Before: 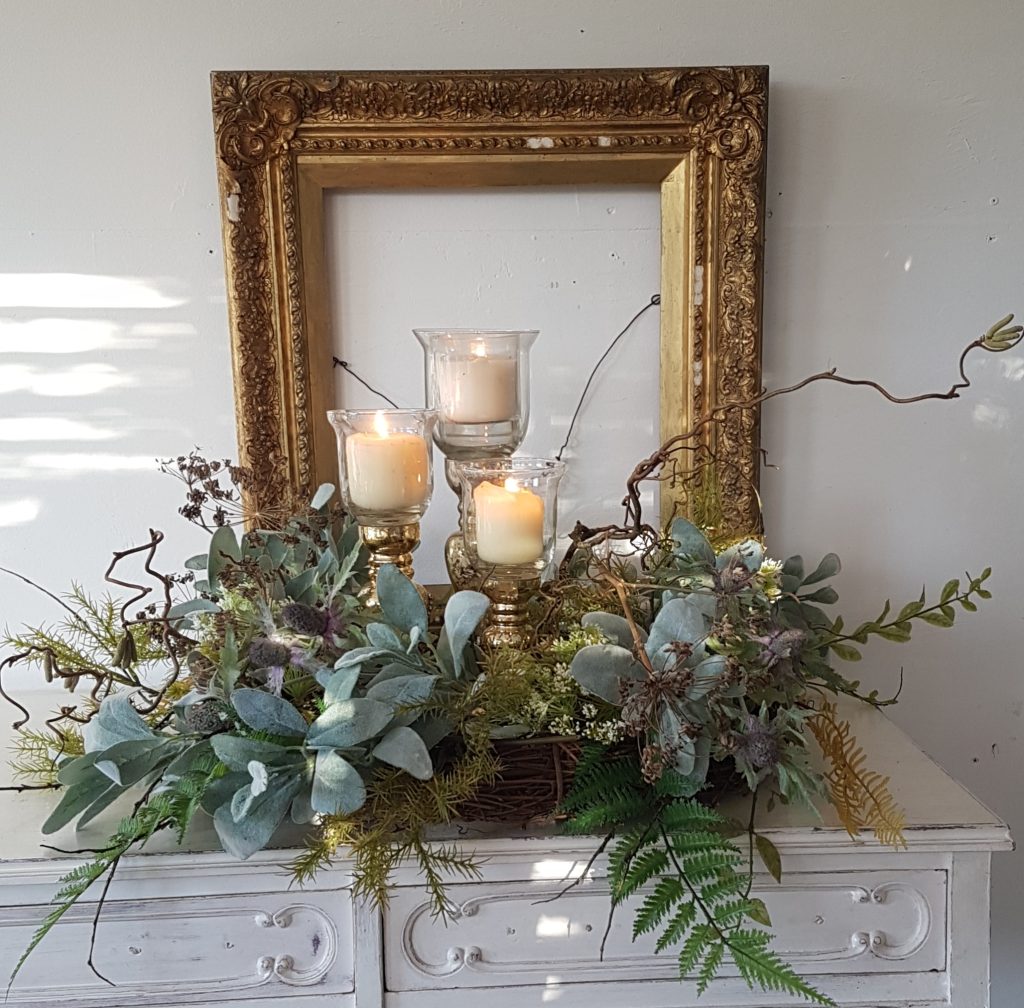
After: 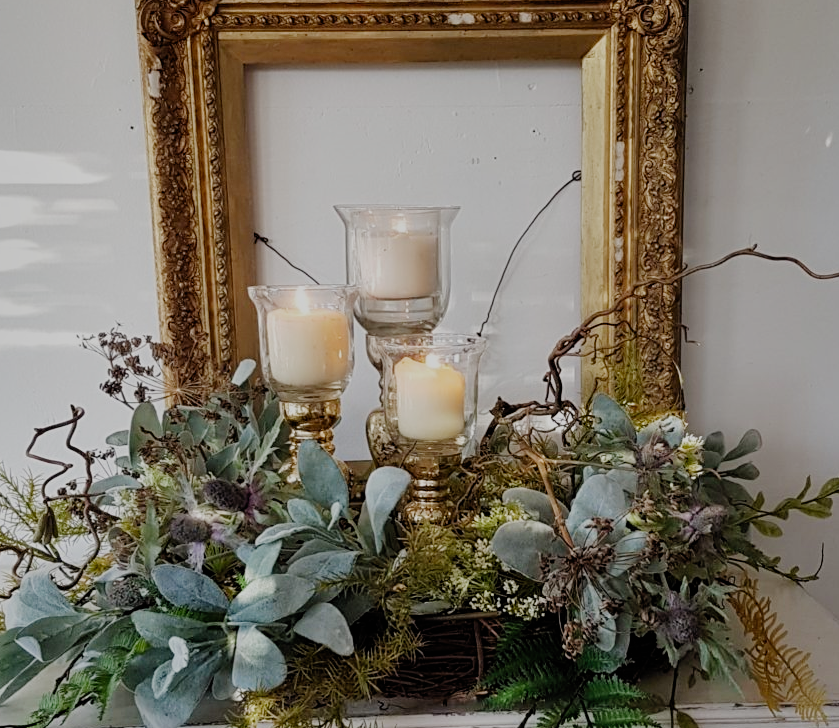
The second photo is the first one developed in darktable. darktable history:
shadows and highlights: low approximation 0.01, soften with gaussian
filmic rgb: black relative exposure -6.88 EV, white relative exposure 5.9 EV, hardness 2.7, add noise in highlights 0.002, preserve chrominance no, color science v3 (2019), use custom middle-gray values true, iterations of high-quality reconstruction 0, contrast in highlights soft
crop: left 7.803%, top 12.325%, right 10.17%, bottom 15.391%
